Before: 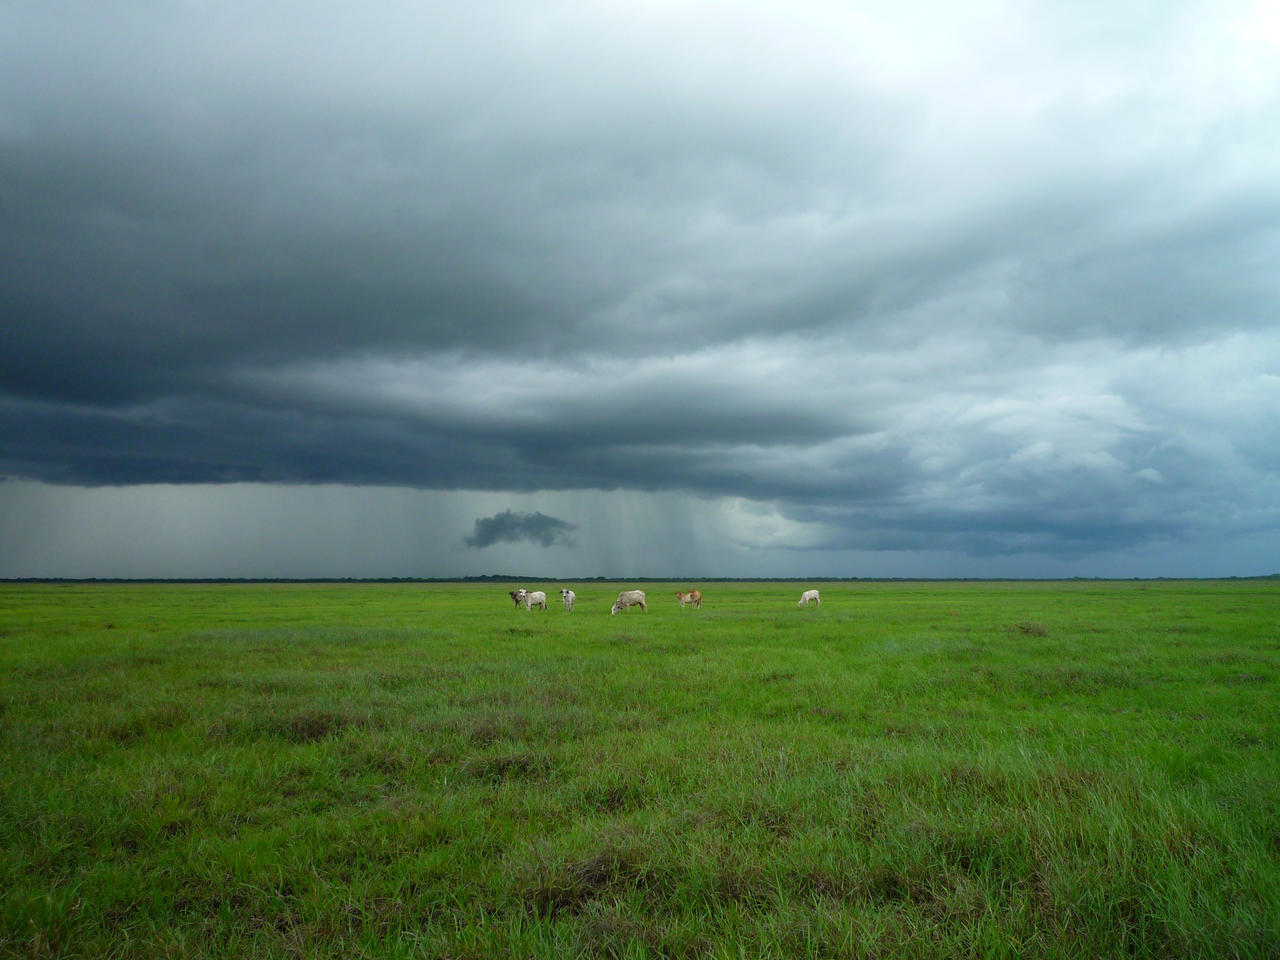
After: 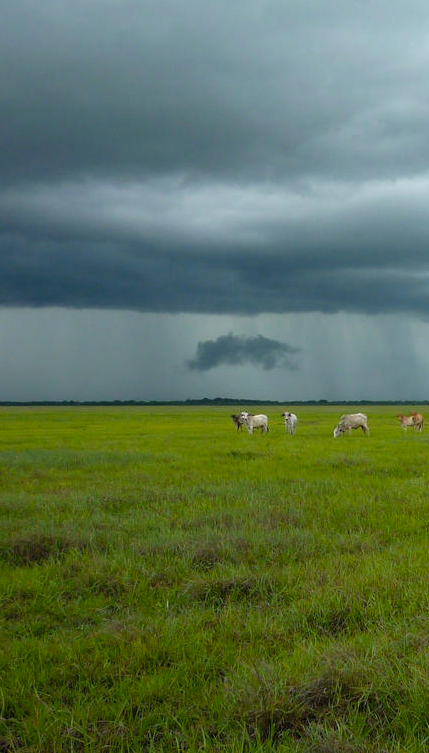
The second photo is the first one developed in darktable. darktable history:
crop and rotate: left 21.77%, top 18.528%, right 44.676%, bottom 2.997%
color zones: curves: ch1 [(0.239, 0.552) (0.75, 0.5)]; ch2 [(0.25, 0.462) (0.749, 0.457)], mix 25.94%
